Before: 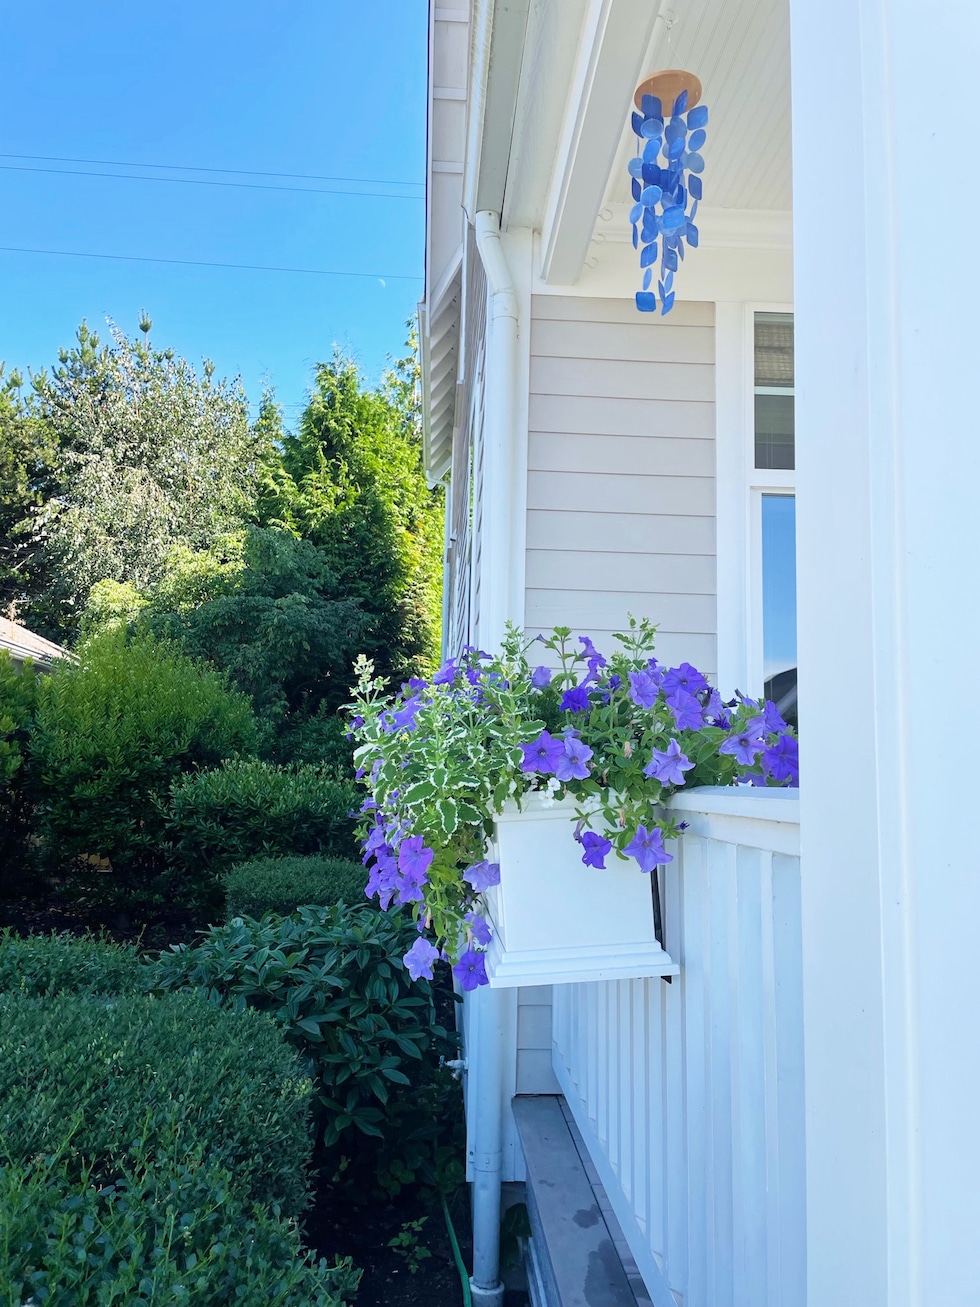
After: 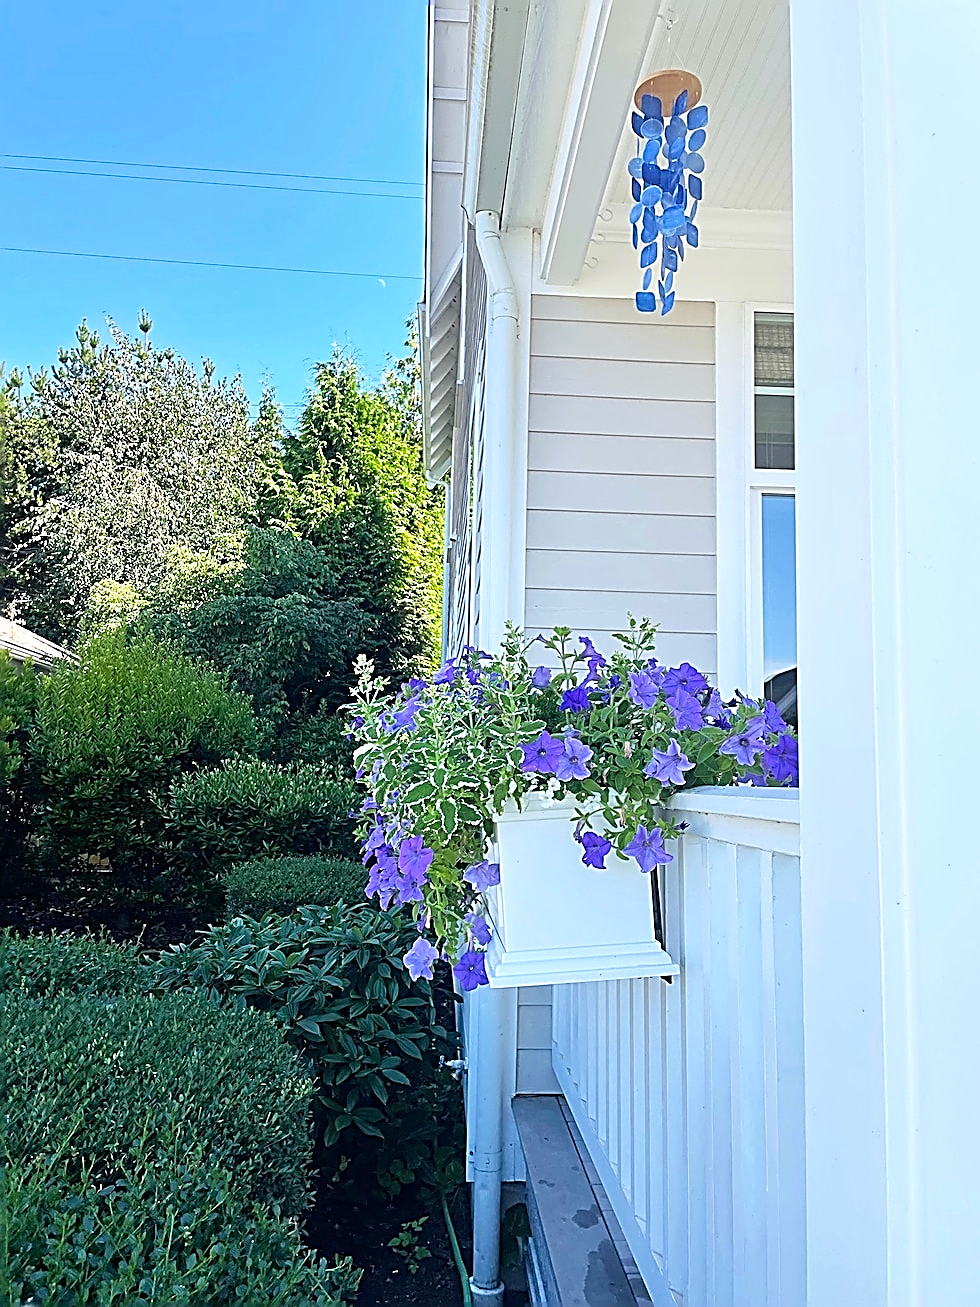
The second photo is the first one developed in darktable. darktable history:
sharpen: amount 1.861
exposure: exposure 0.207 EV, compensate highlight preservation false
